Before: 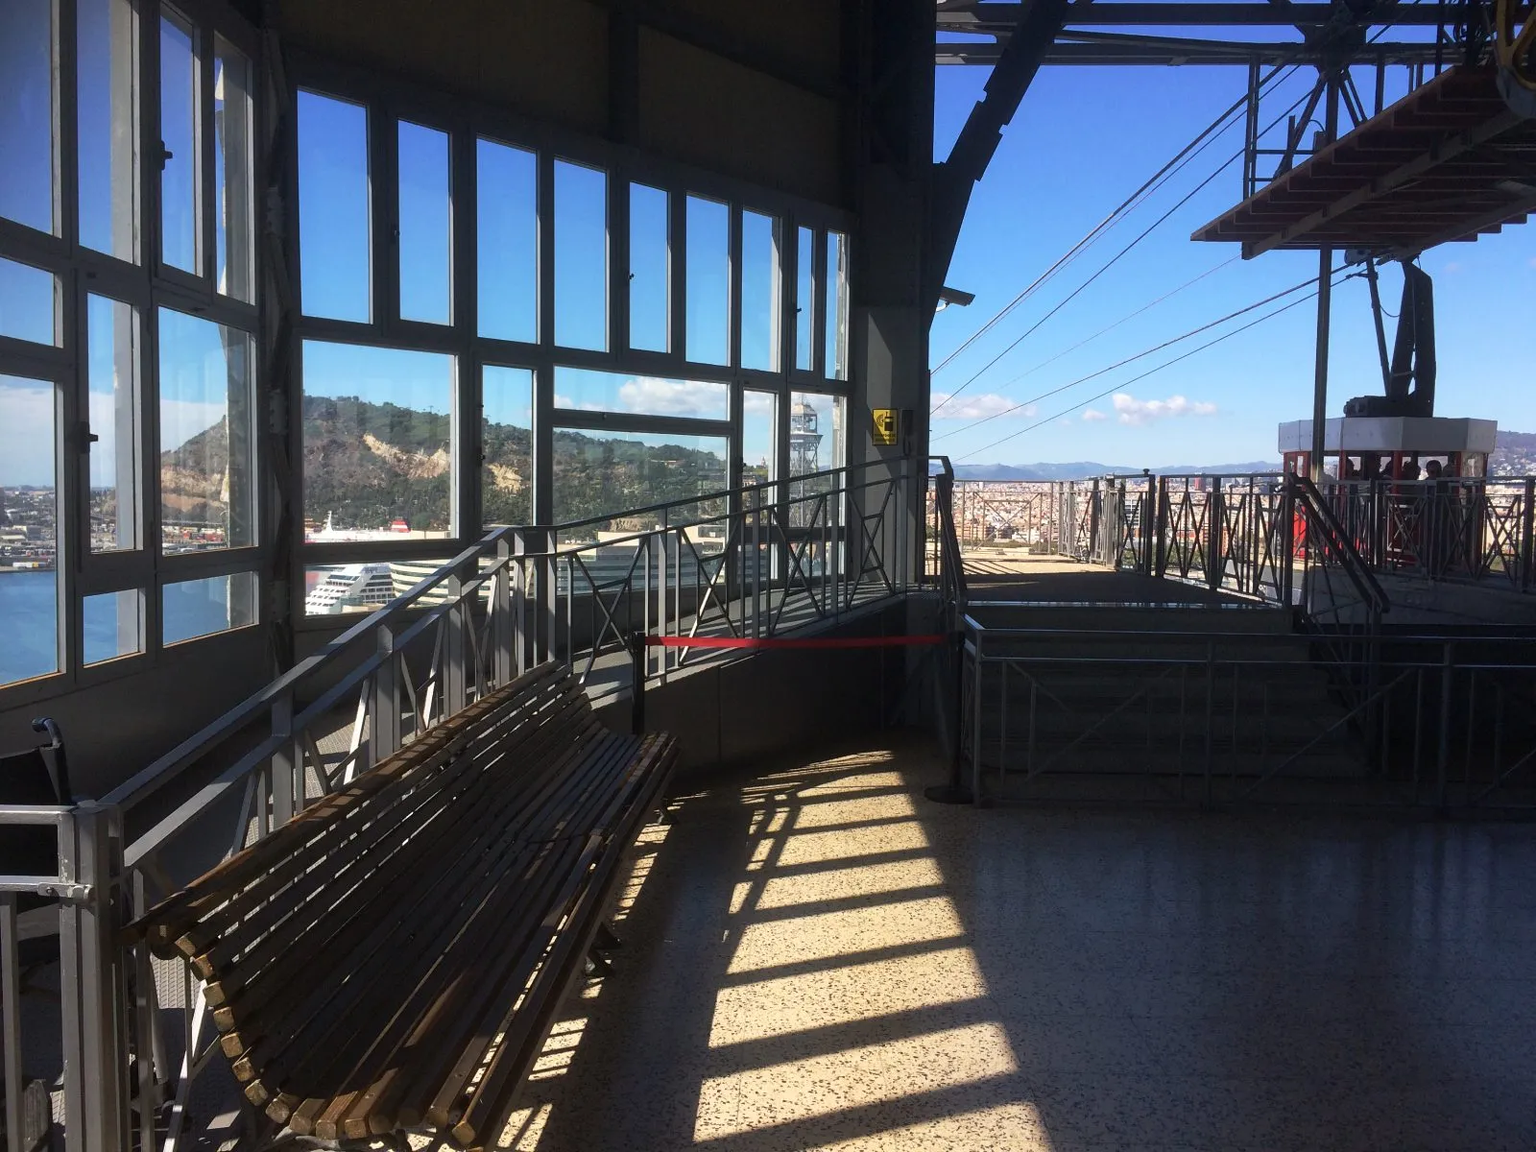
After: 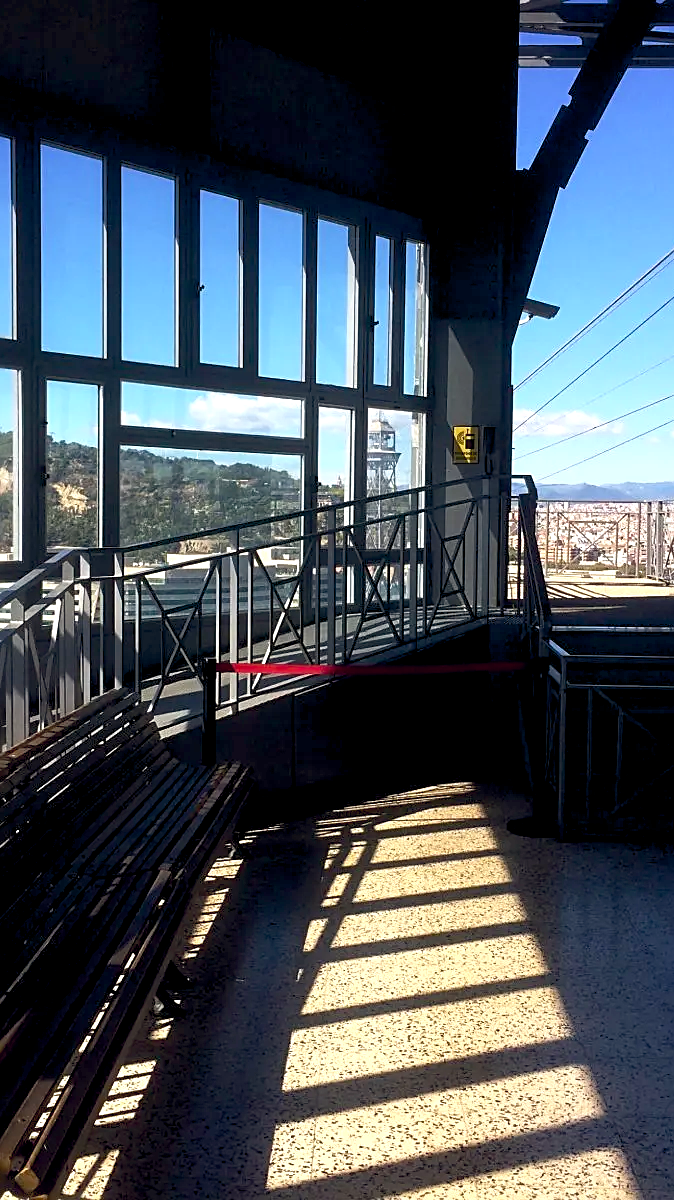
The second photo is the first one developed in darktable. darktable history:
crop: left 28.541%, right 29.315%
sharpen: amount 0.49
exposure: black level correction 0.01, exposure 0.015 EV, compensate highlight preservation false
color balance rgb: global offset › chroma 0.065%, global offset › hue 253.4°, linear chroma grading › shadows -2.081%, linear chroma grading › highlights -14.91%, linear chroma grading › global chroma -9.612%, linear chroma grading › mid-tones -10.221%, perceptual saturation grading › global saturation 42.353%, perceptual brilliance grading › global brilliance 10.494%
